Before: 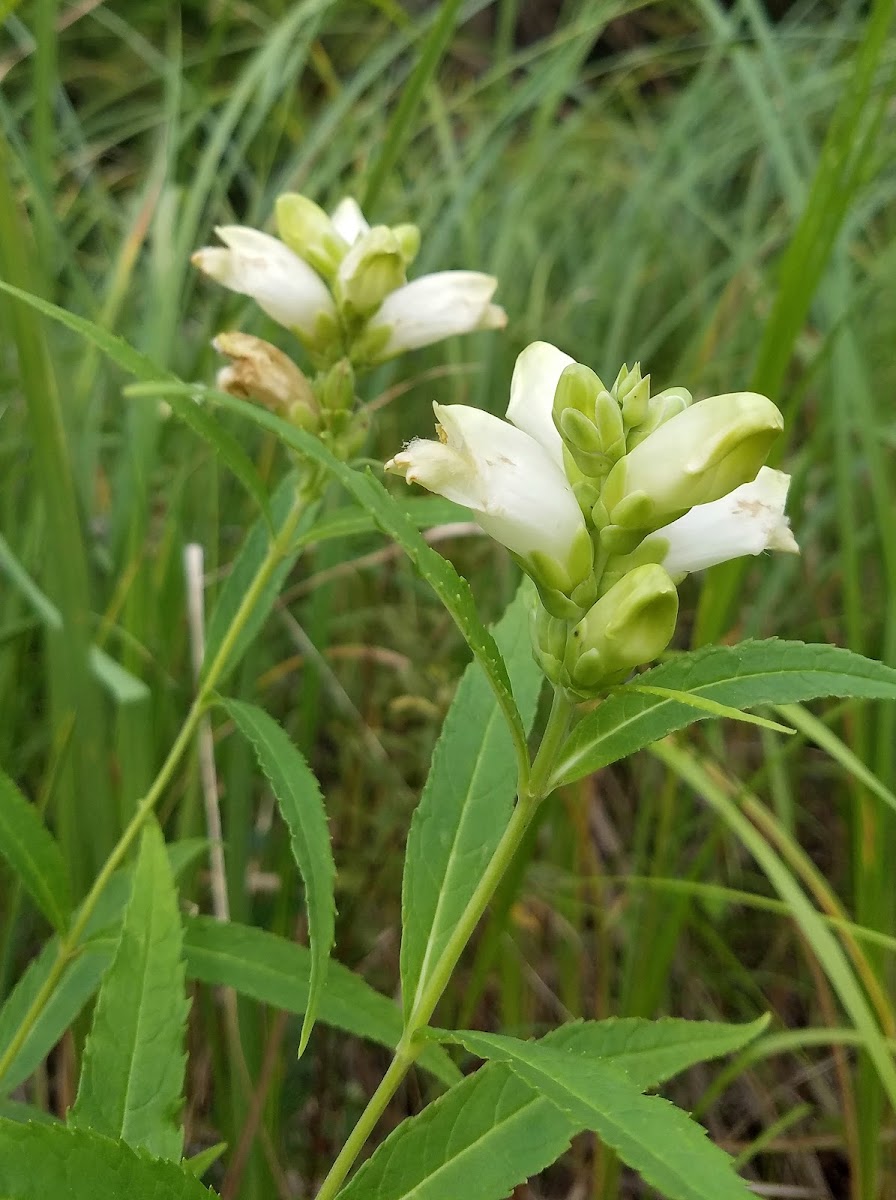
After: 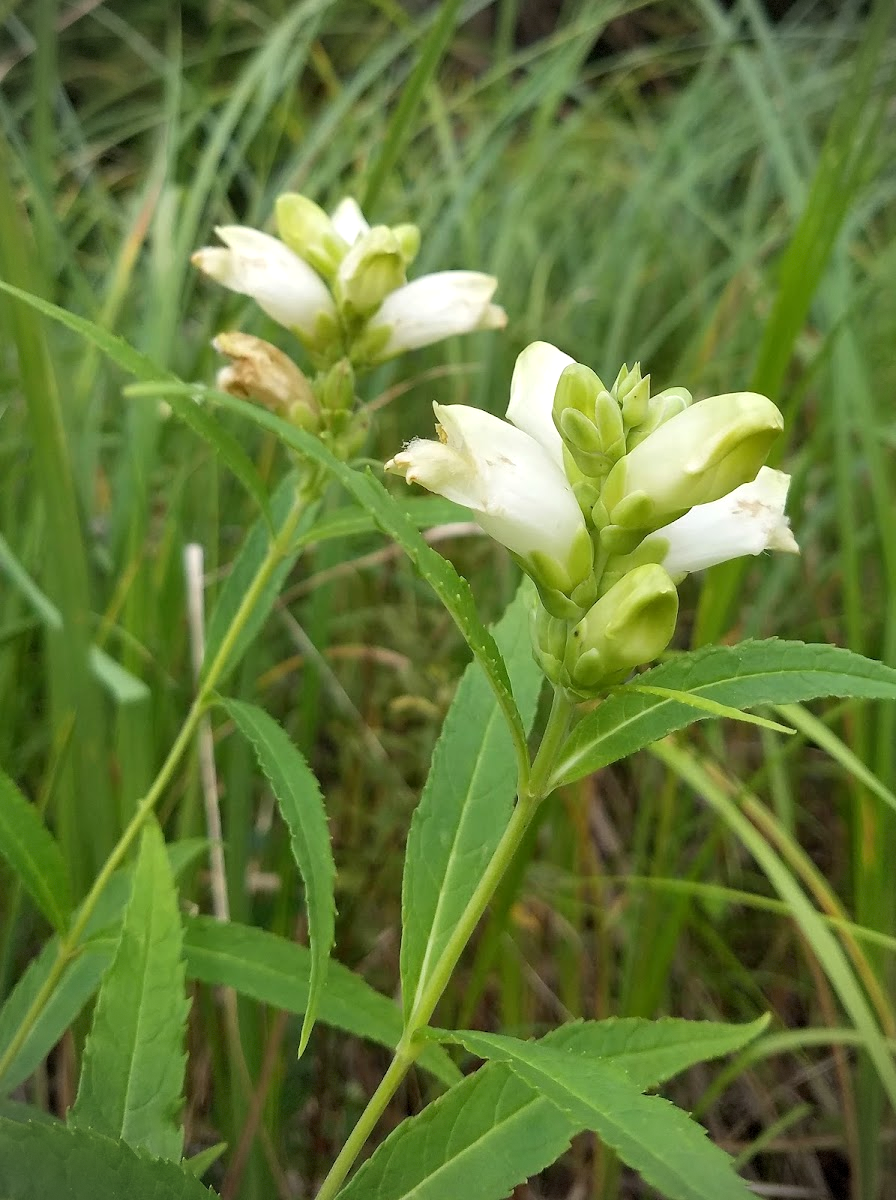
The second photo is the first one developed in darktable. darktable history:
vignetting: fall-off radius 60.95%, dithering 8-bit output
exposure: black level correction 0.001, exposure 0.192 EV, compensate highlight preservation false
